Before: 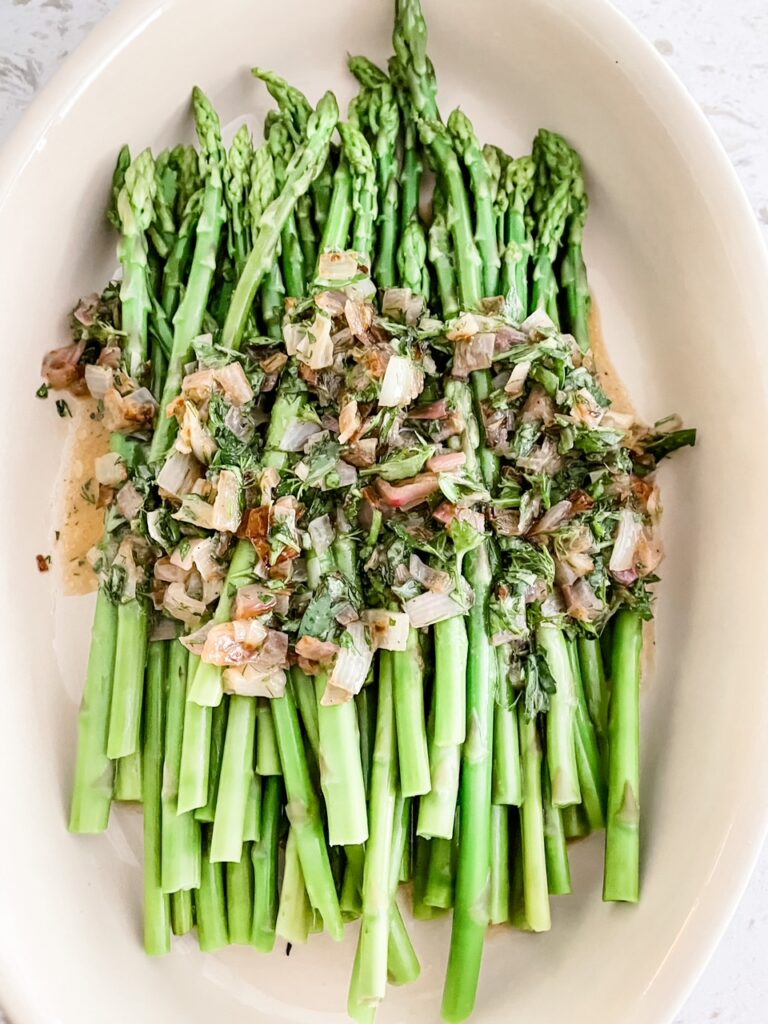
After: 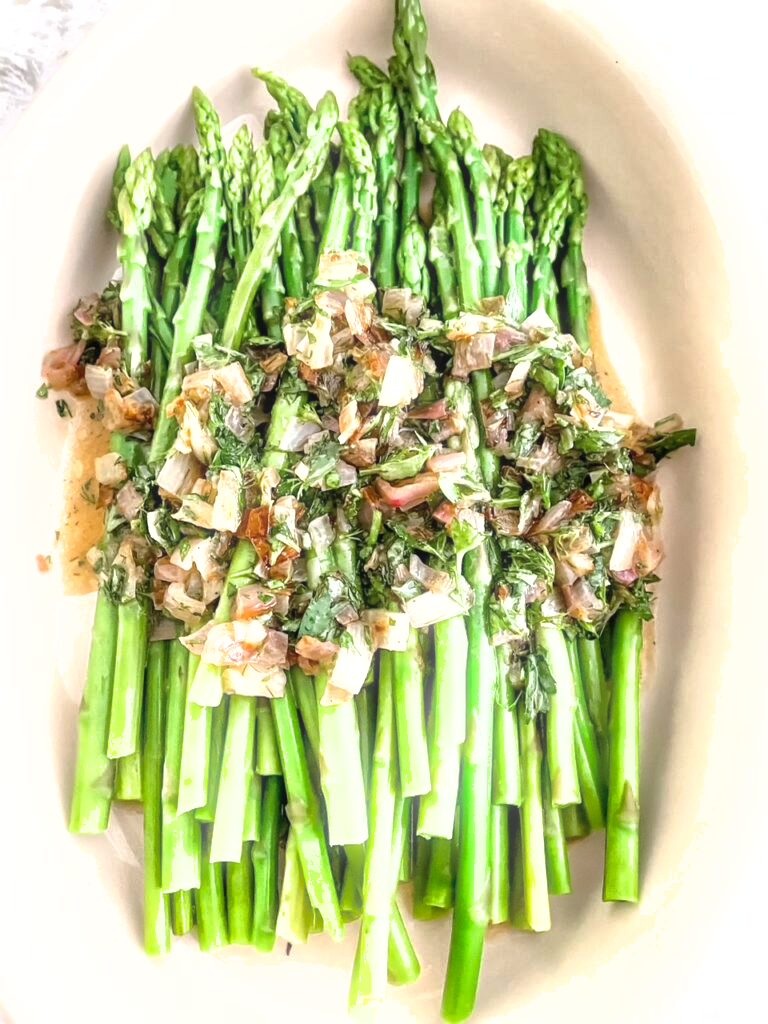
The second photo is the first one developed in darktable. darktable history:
shadows and highlights: on, module defaults
bloom: size 3%, threshold 100%, strength 0%
exposure: exposure 0.556 EV, compensate highlight preservation false
